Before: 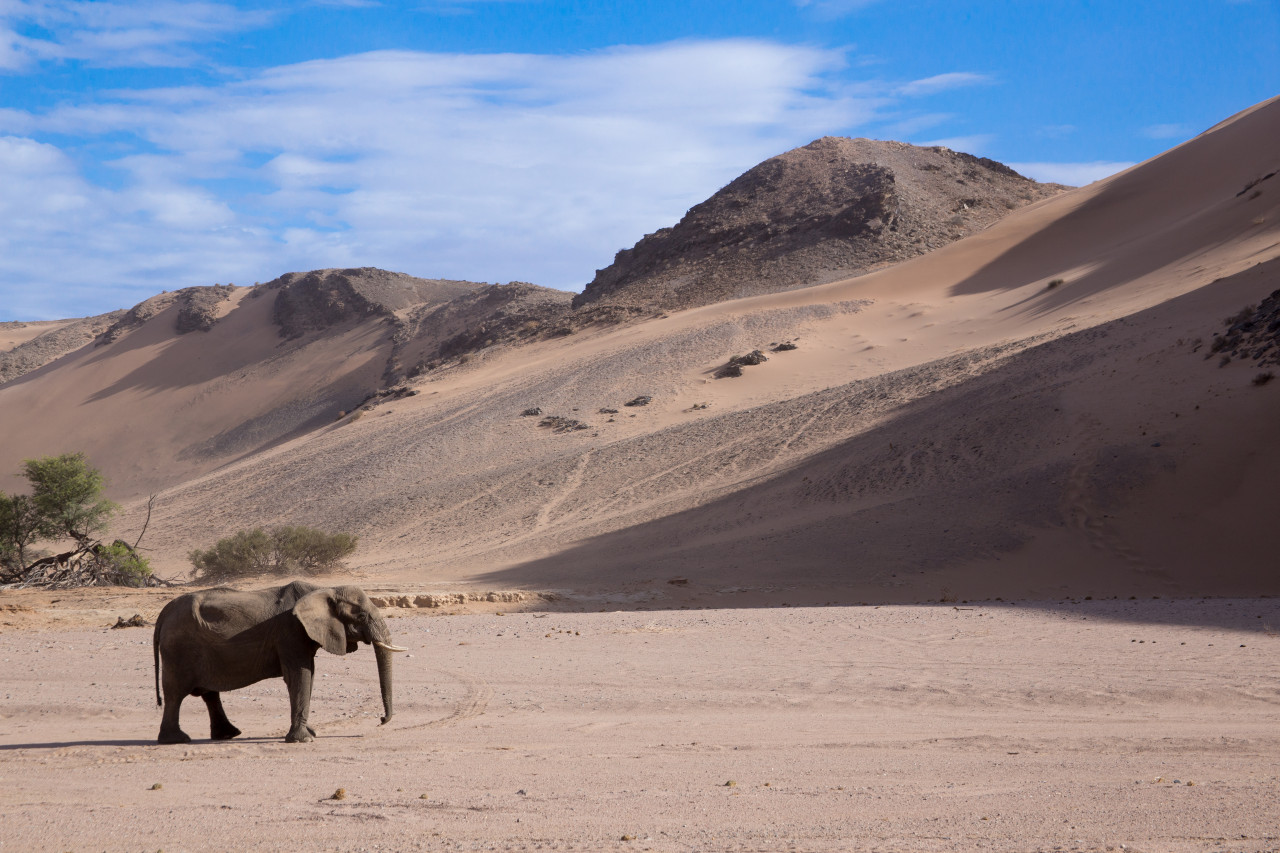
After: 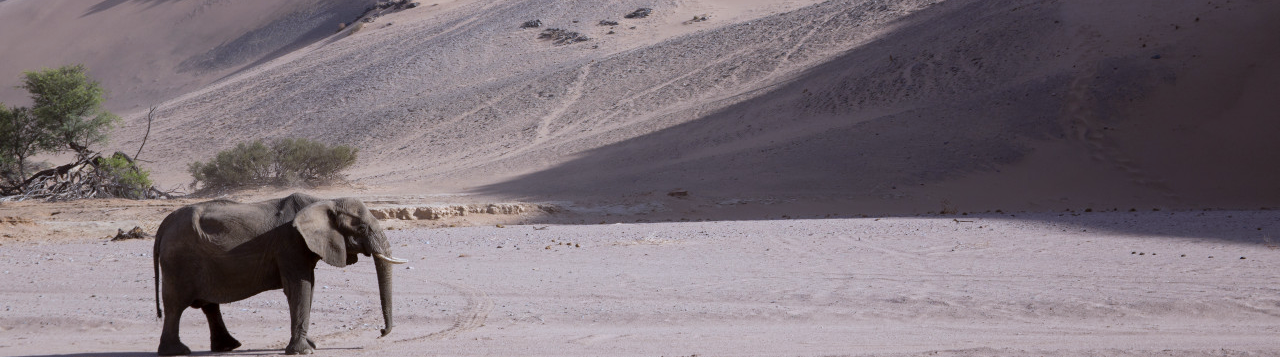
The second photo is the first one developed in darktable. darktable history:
crop: top 45.551%, bottom 12.262%
white balance: red 0.926, green 1.003, blue 1.133
